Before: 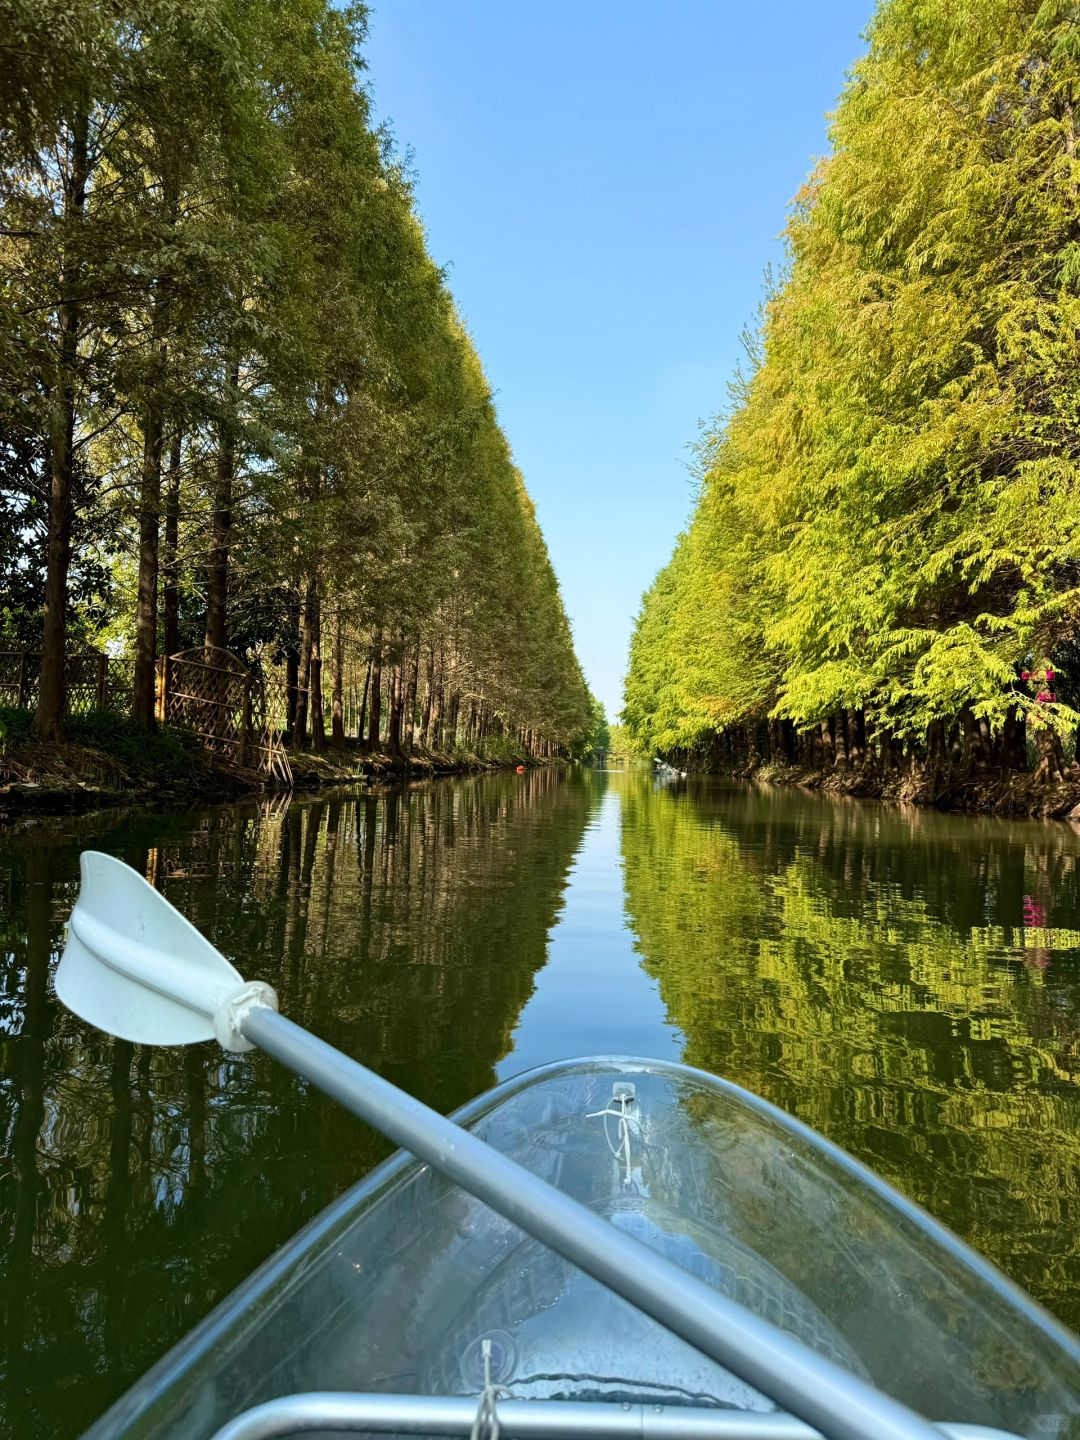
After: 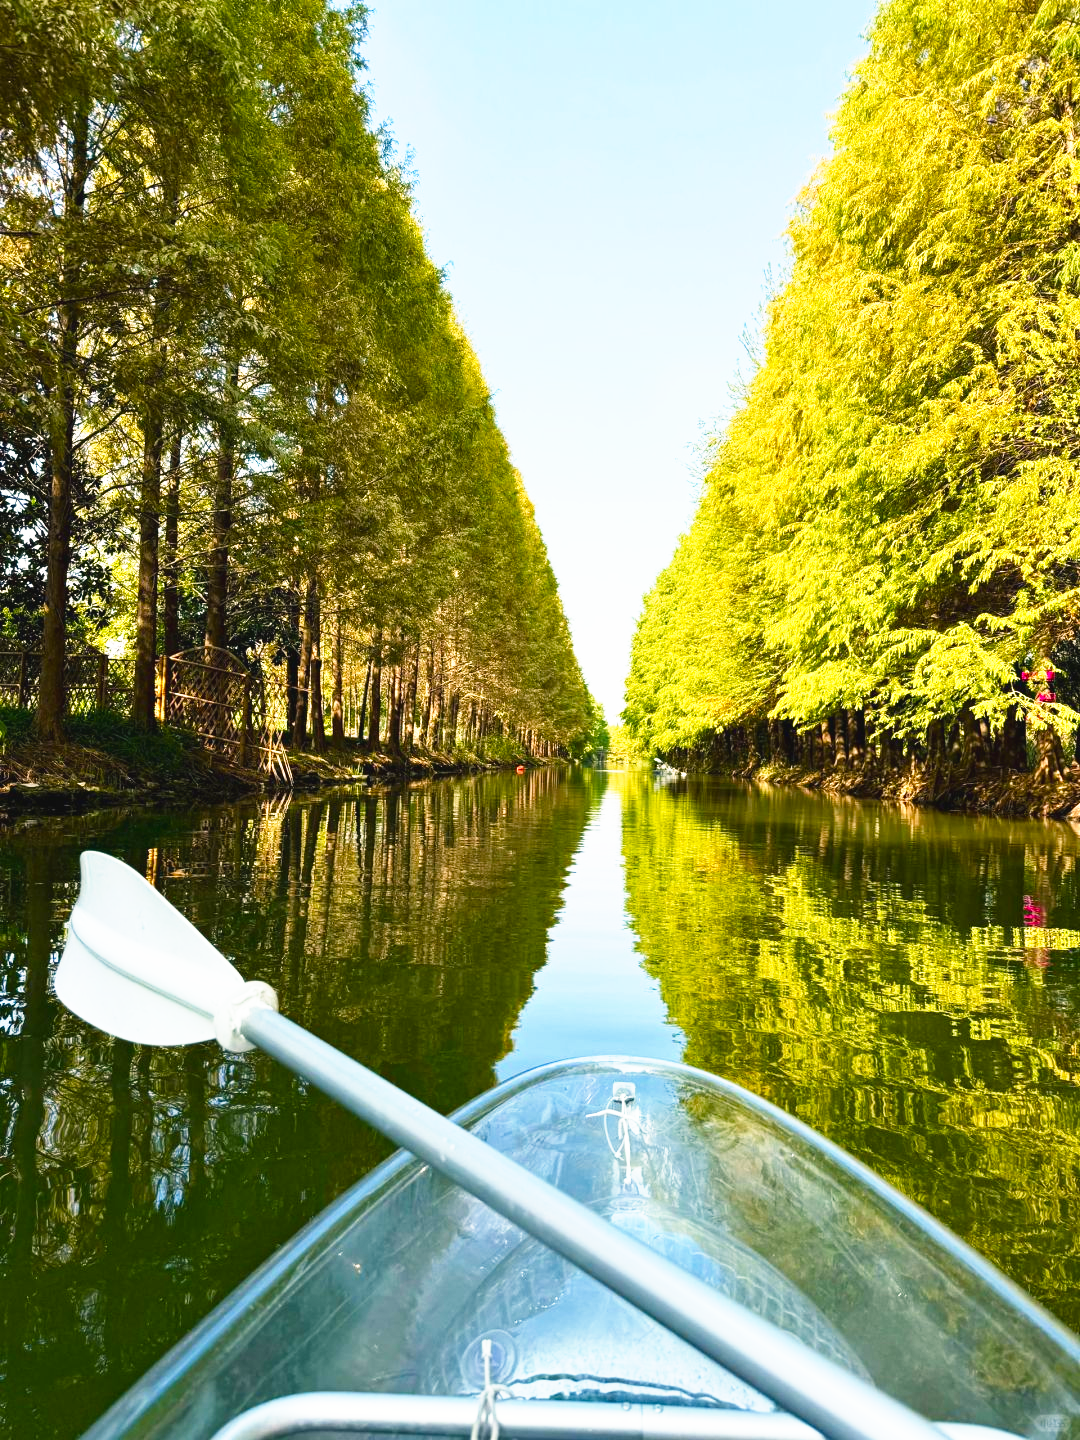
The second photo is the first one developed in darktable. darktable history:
color balance rgb: highlights gain › chroma 2.998%, highlights gain › hue 54.43°, global offset › luminance 0.243%, linear chroma grading › global chroma 0.89%, perceptual saturation grading › global saturation 20.488%, perceptual saturation grading › highlights -19.717%, perceptual saturation grading › shadows 29.426%
base curve: curves: ch0 [(0, 0) (0.495, 0.917) (1, 1)], preserve colors none
